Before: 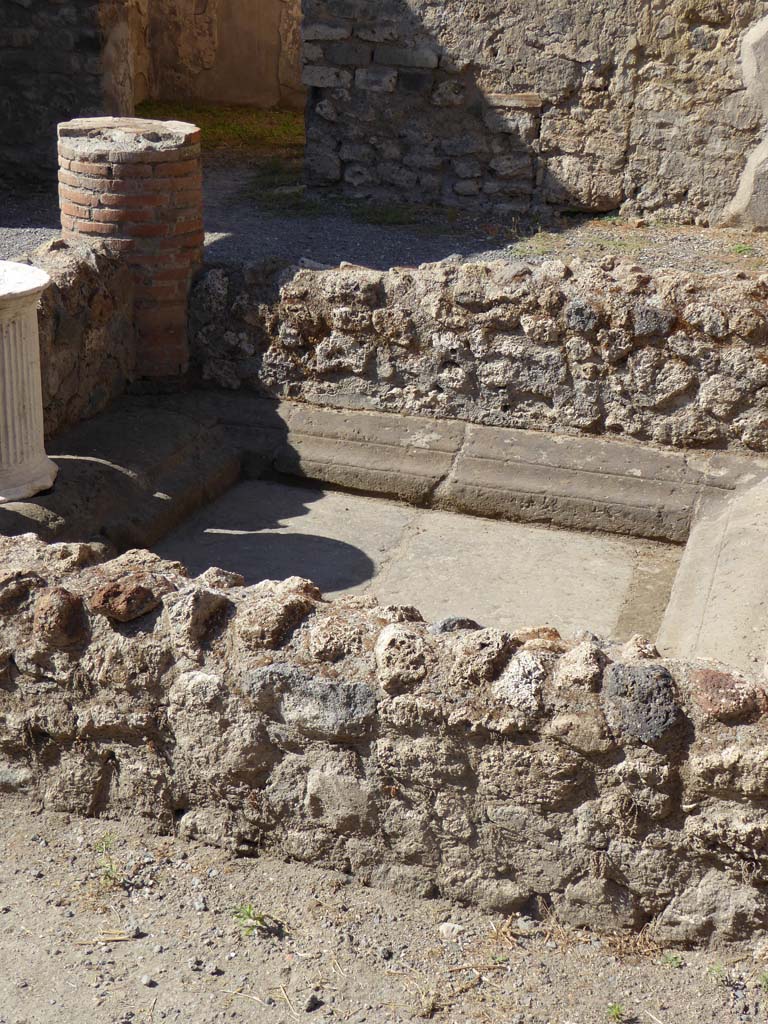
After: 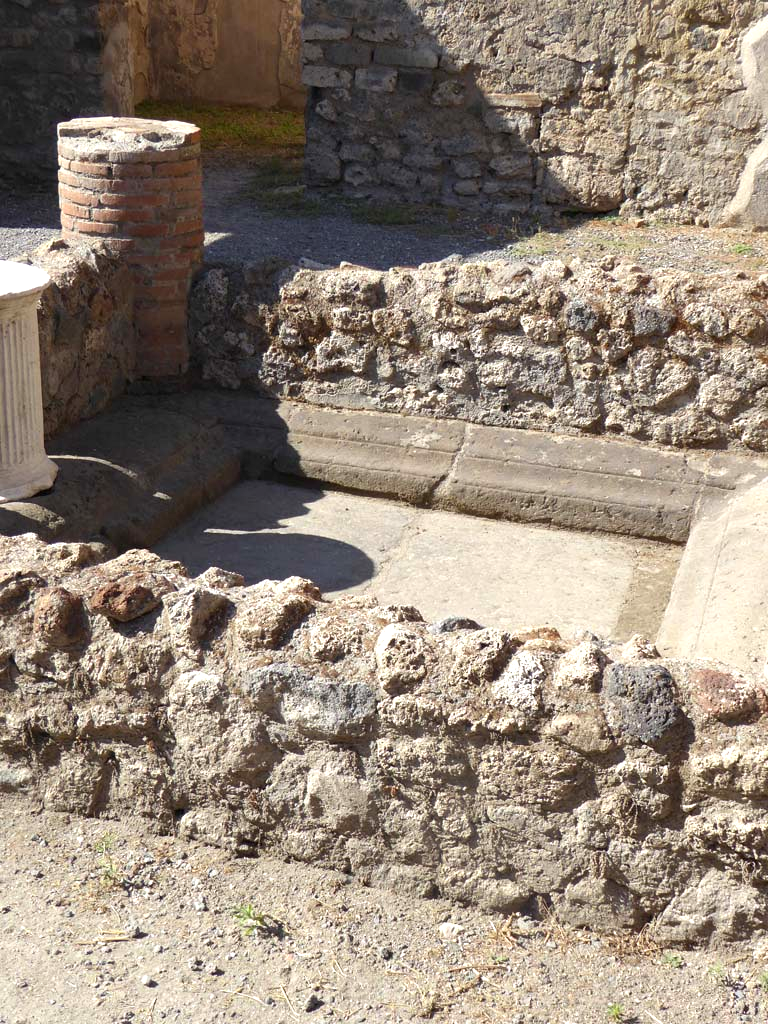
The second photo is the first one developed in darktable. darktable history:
exposure: exposure 0.564 EV, compensate highlight preservation false
